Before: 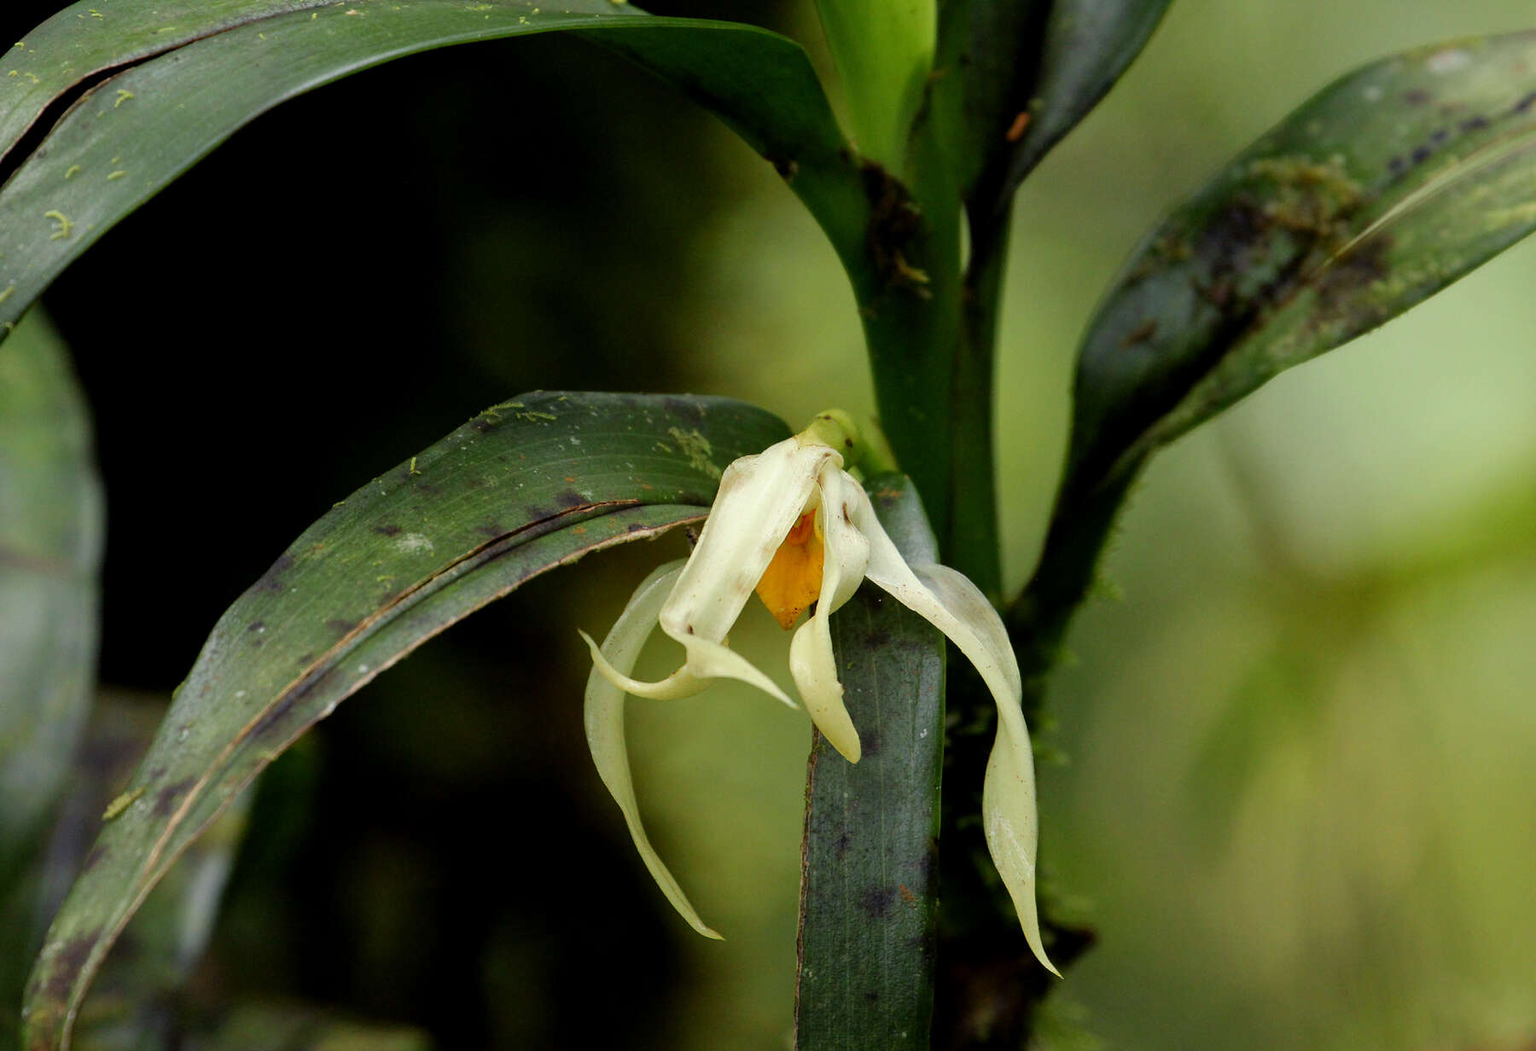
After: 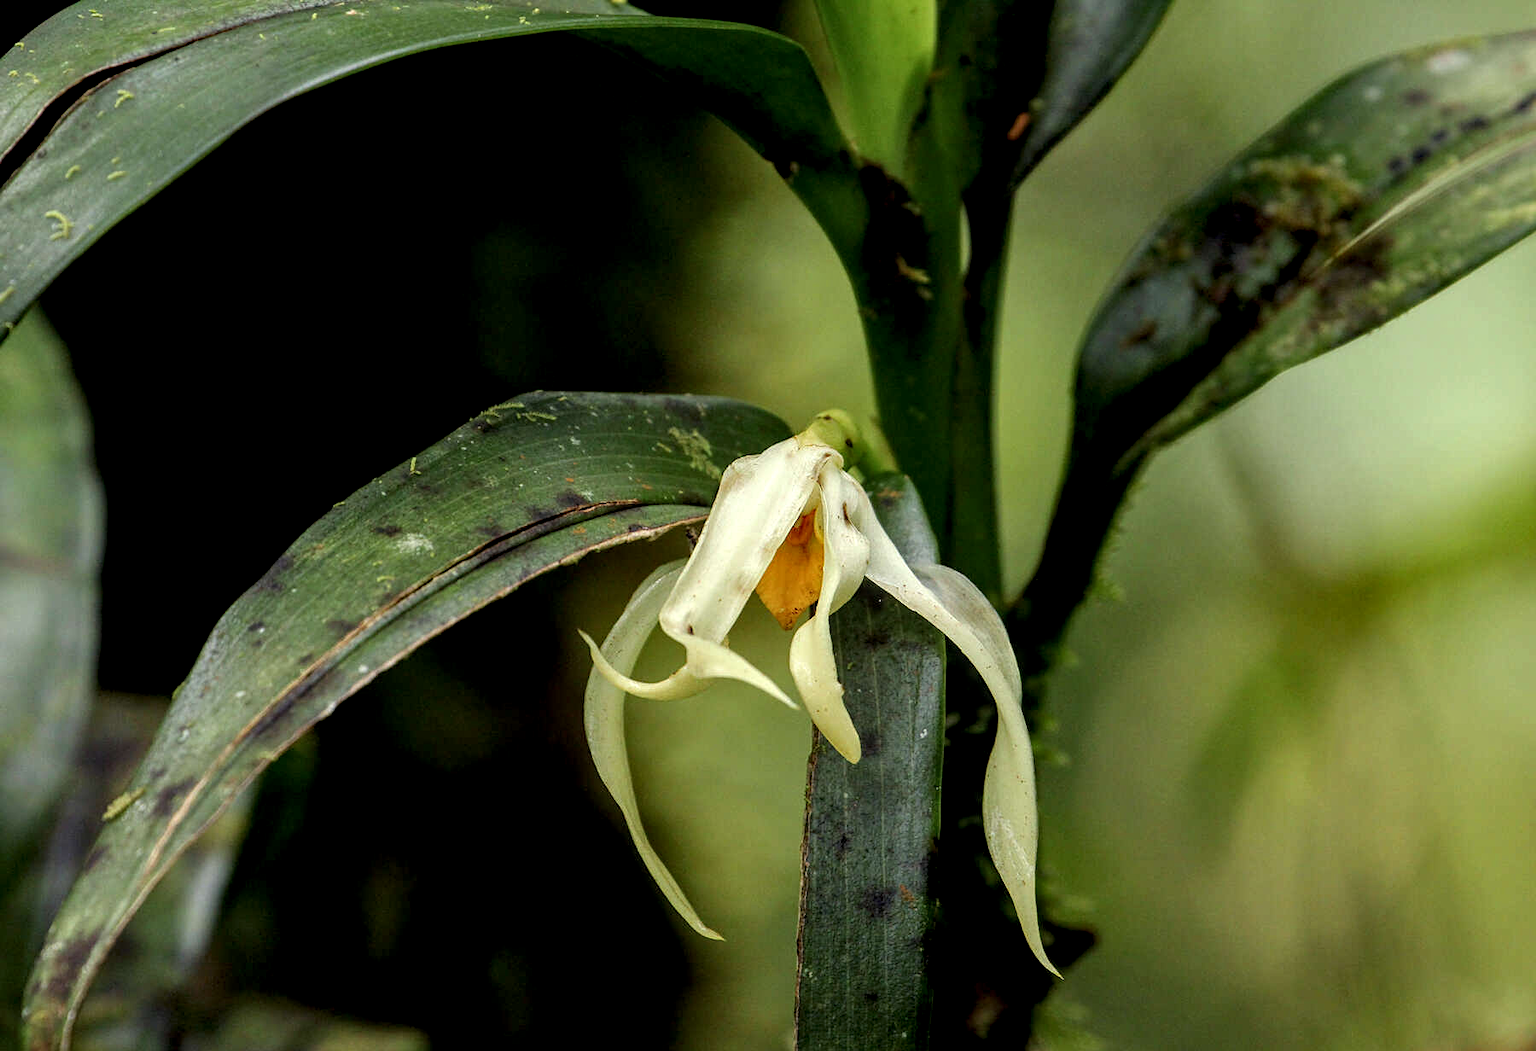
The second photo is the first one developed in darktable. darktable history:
sharpen: amount 0.211
local contrast: detail 150%
